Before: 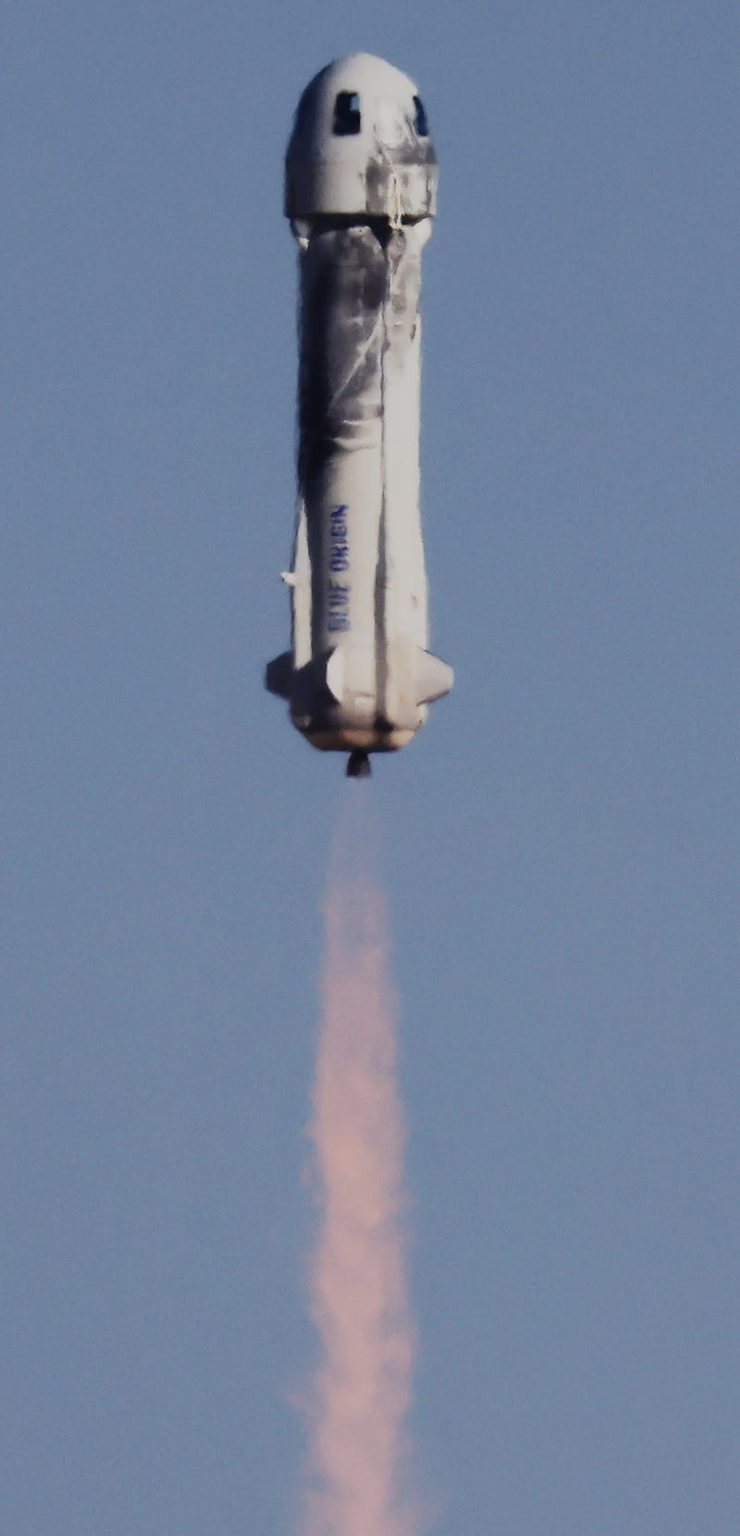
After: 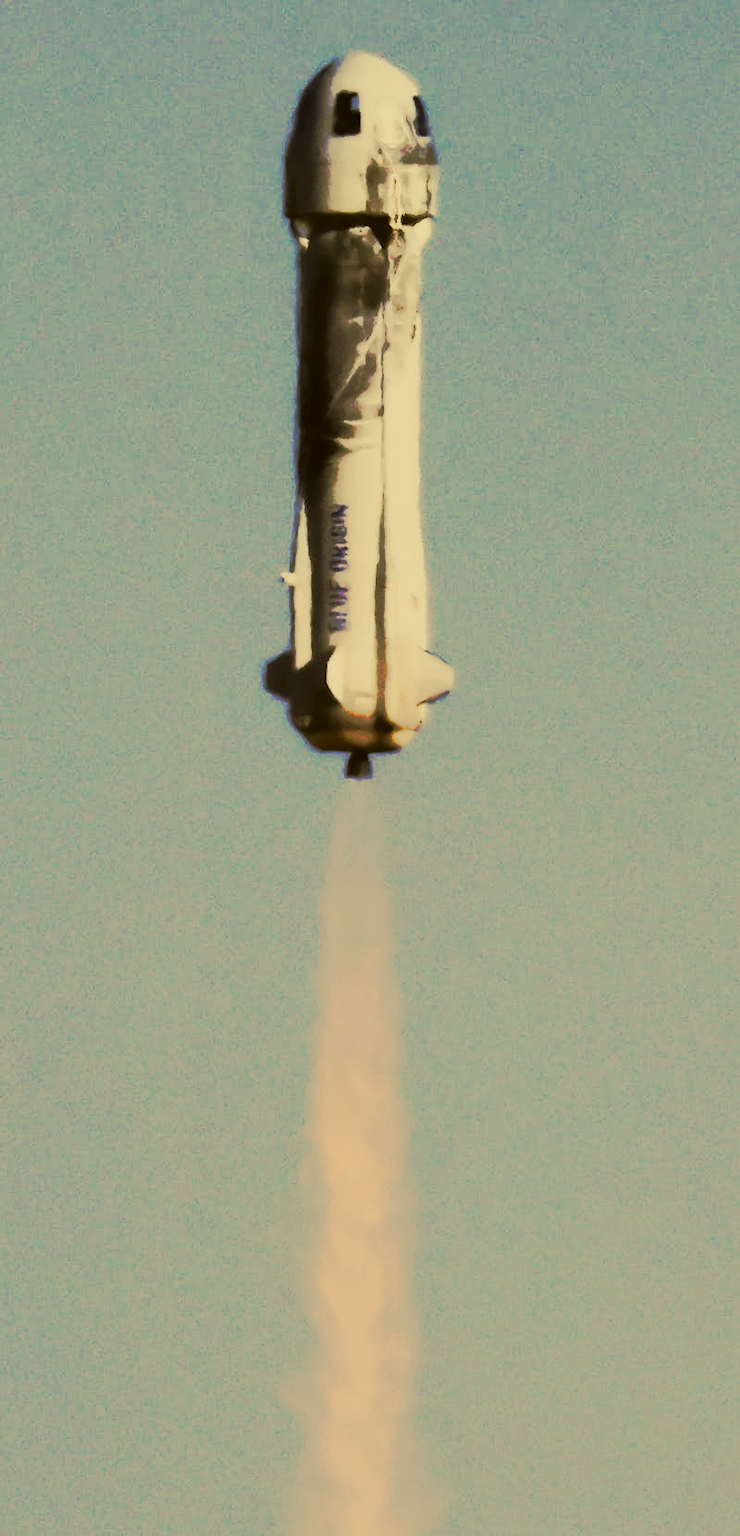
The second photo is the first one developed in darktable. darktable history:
color correction: highlights a* 0.161, highlights b* 29.19, shadows a* -0.179, shadows b* 21.18
tone curve: curves: ch0 [(0, 0) (0.003, 0.003) (0.011, 0.011) (0.025, 0.024) (0.044, 0.043) (0.069, 0.067) (0.1, 0.096) (0.136, 0.131) (0.177, 0.171) (0.224, 0.216) (0.277, 0.267) (0.335, 0.323) (0.399, 0.384) (0.468, 0.451) (0.543, 0.678) (0.623, 0.734) (0.709, 0.795) (0.801, 0.859) (0.898, 0.928) (1, 1)], preserve colors none
